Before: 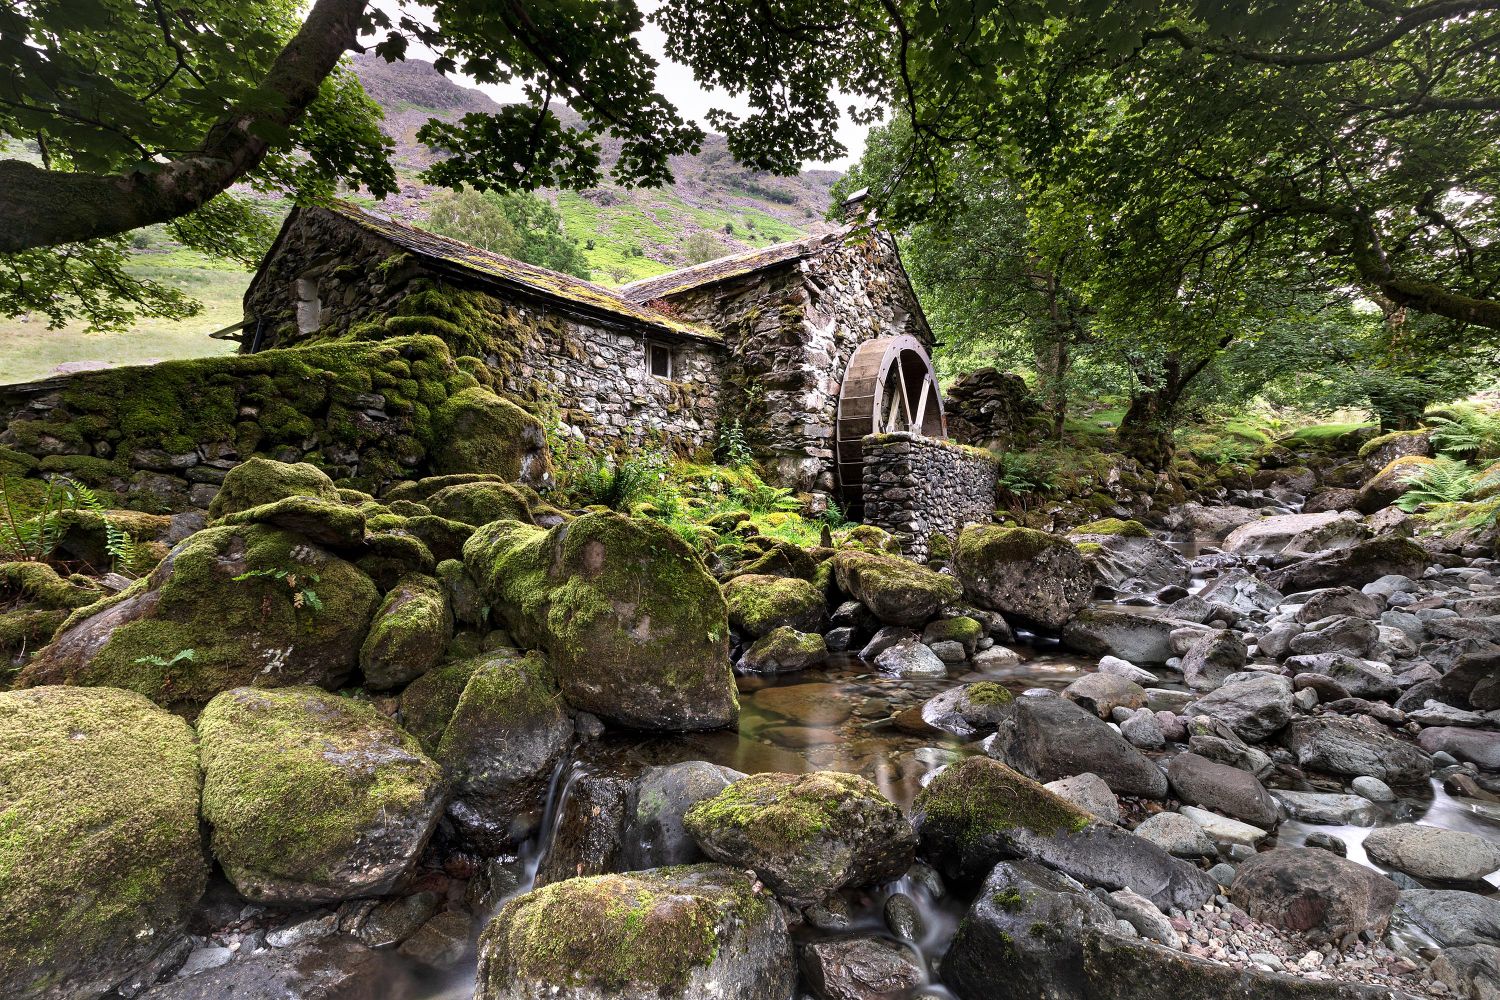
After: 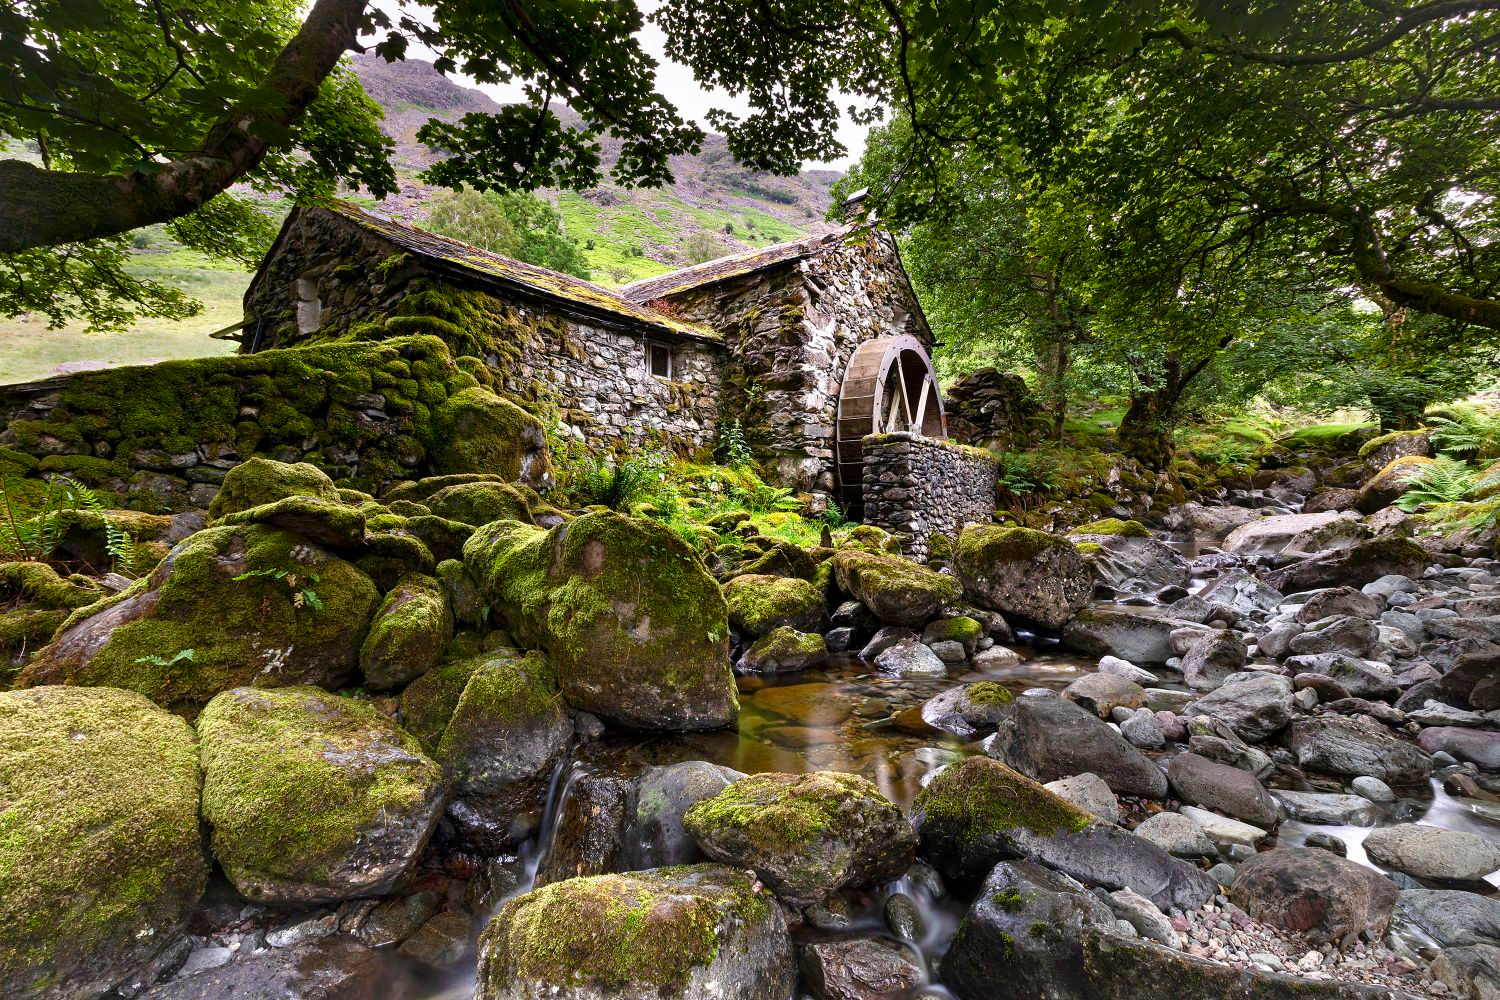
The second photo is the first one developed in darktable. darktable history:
color balance rgb: linear chroma grading › global chroma 15.507%, perceptual saturation grading › global saturation 20%, perceptual saturation grading › highlights -25.712%, perceptual saturation grading › shadows 25.356%
